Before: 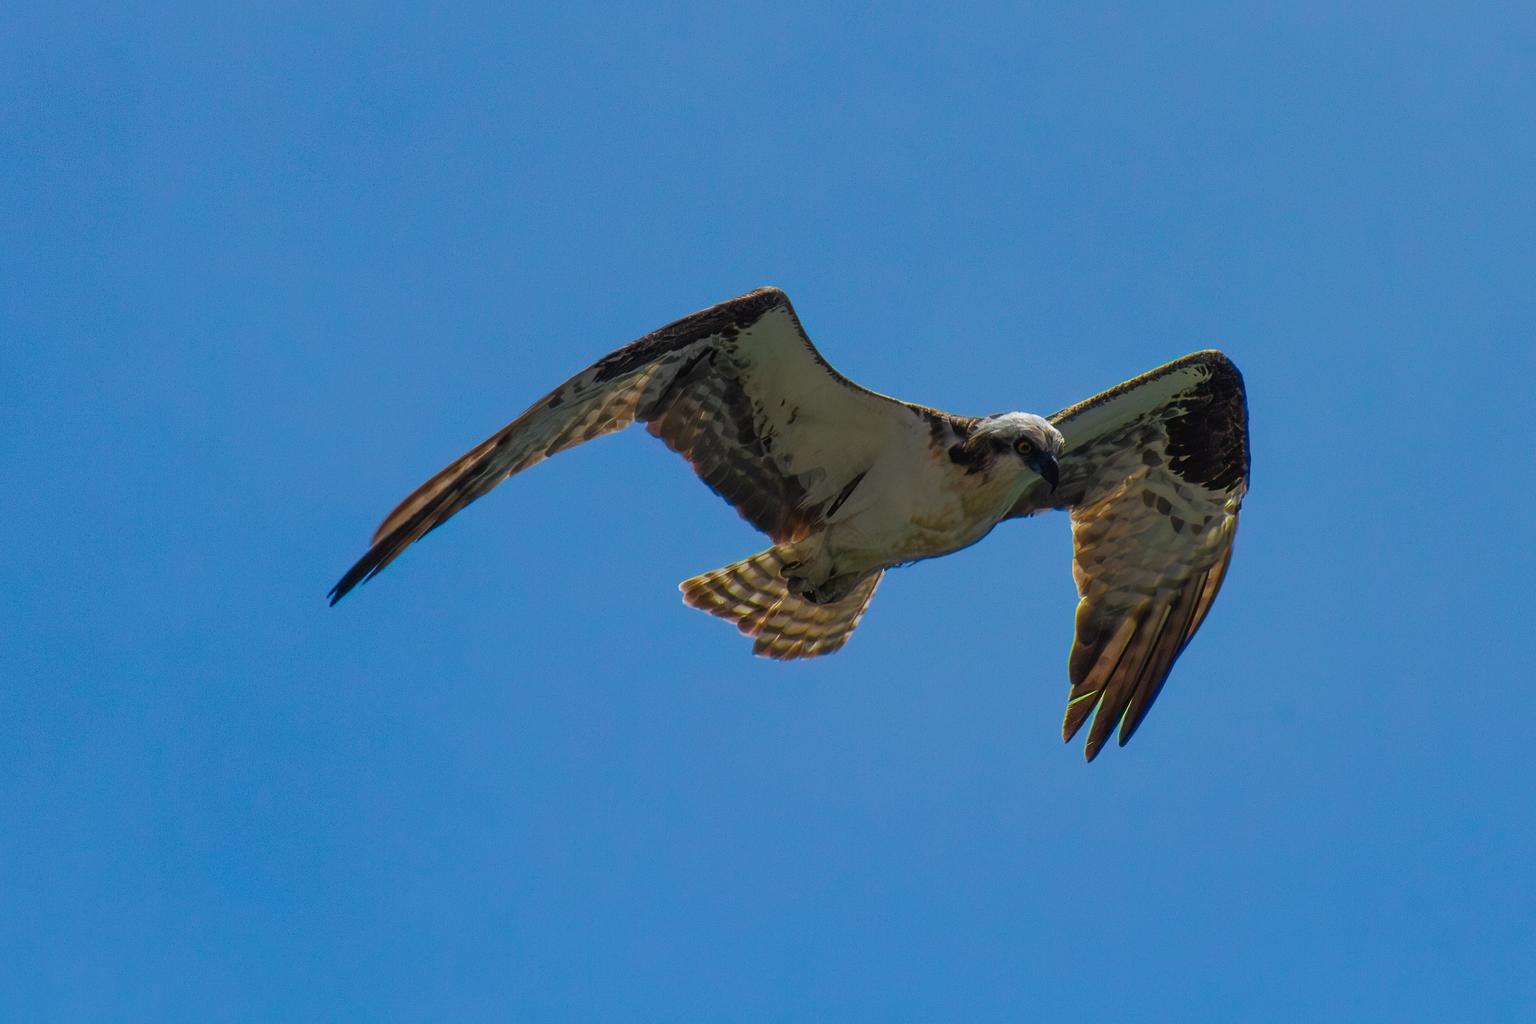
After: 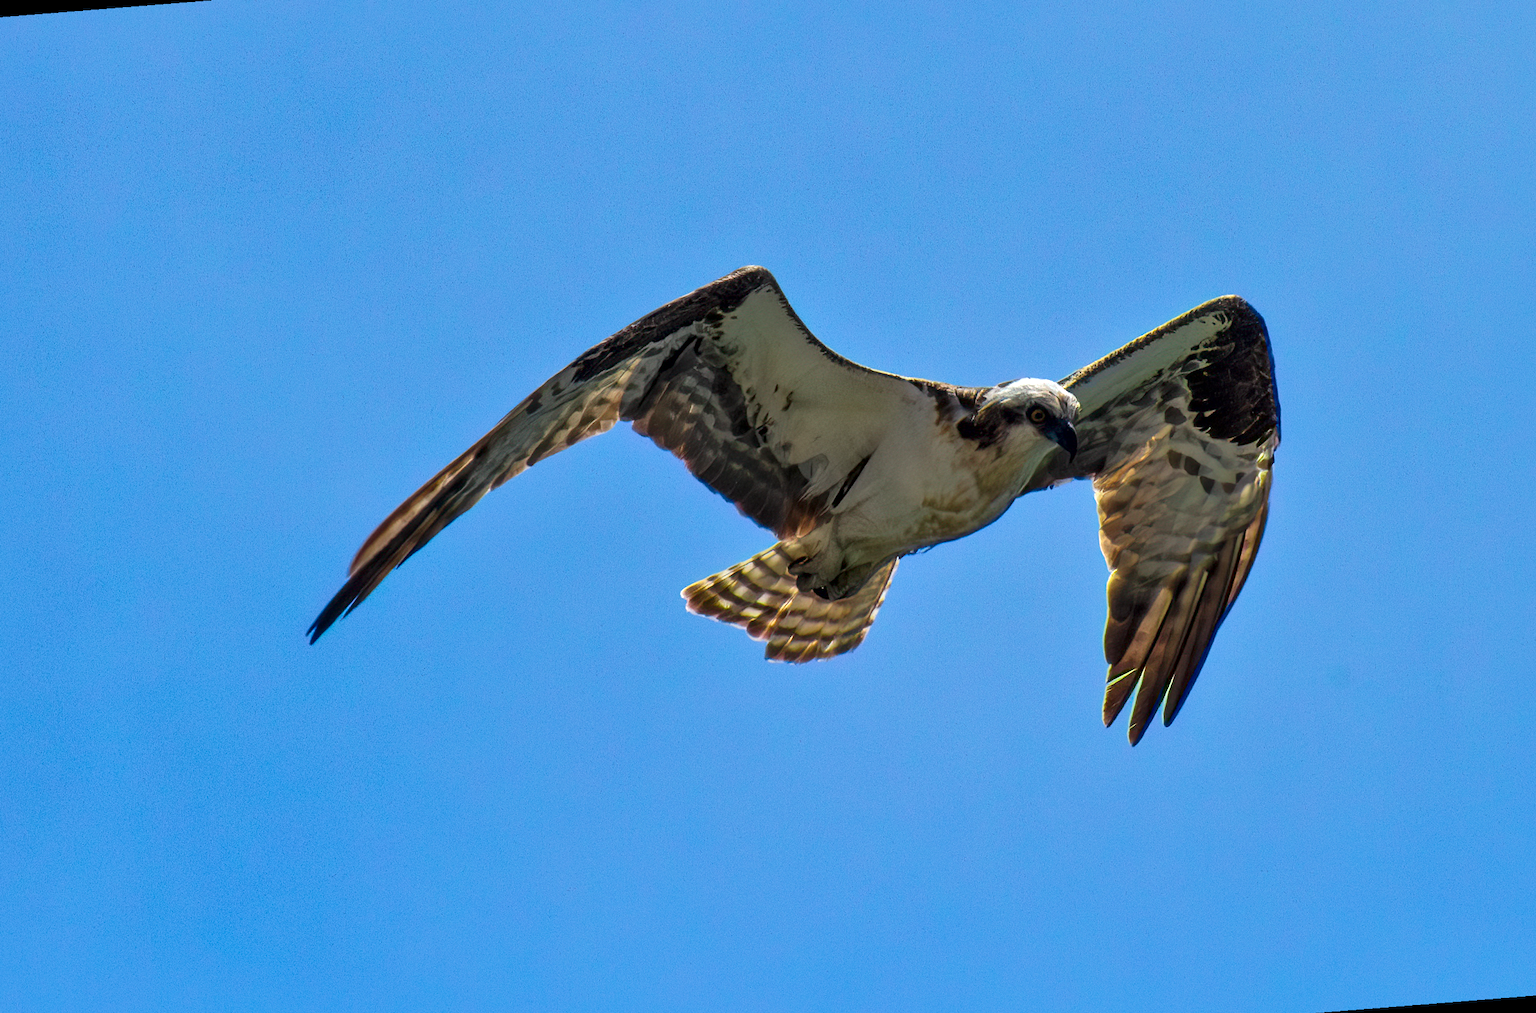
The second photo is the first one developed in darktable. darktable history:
exposure: exposure 0.6 EV, compensate highlight preservation false
local contrast: mode bilateral grid, contrast 25, coarseness 60, detail 151%, midtone range 0.2
rotate and perspective: rotation -4.57°, crop left 0.054, crop right 0.944, crop top 0.087, crop bottom 0.914
